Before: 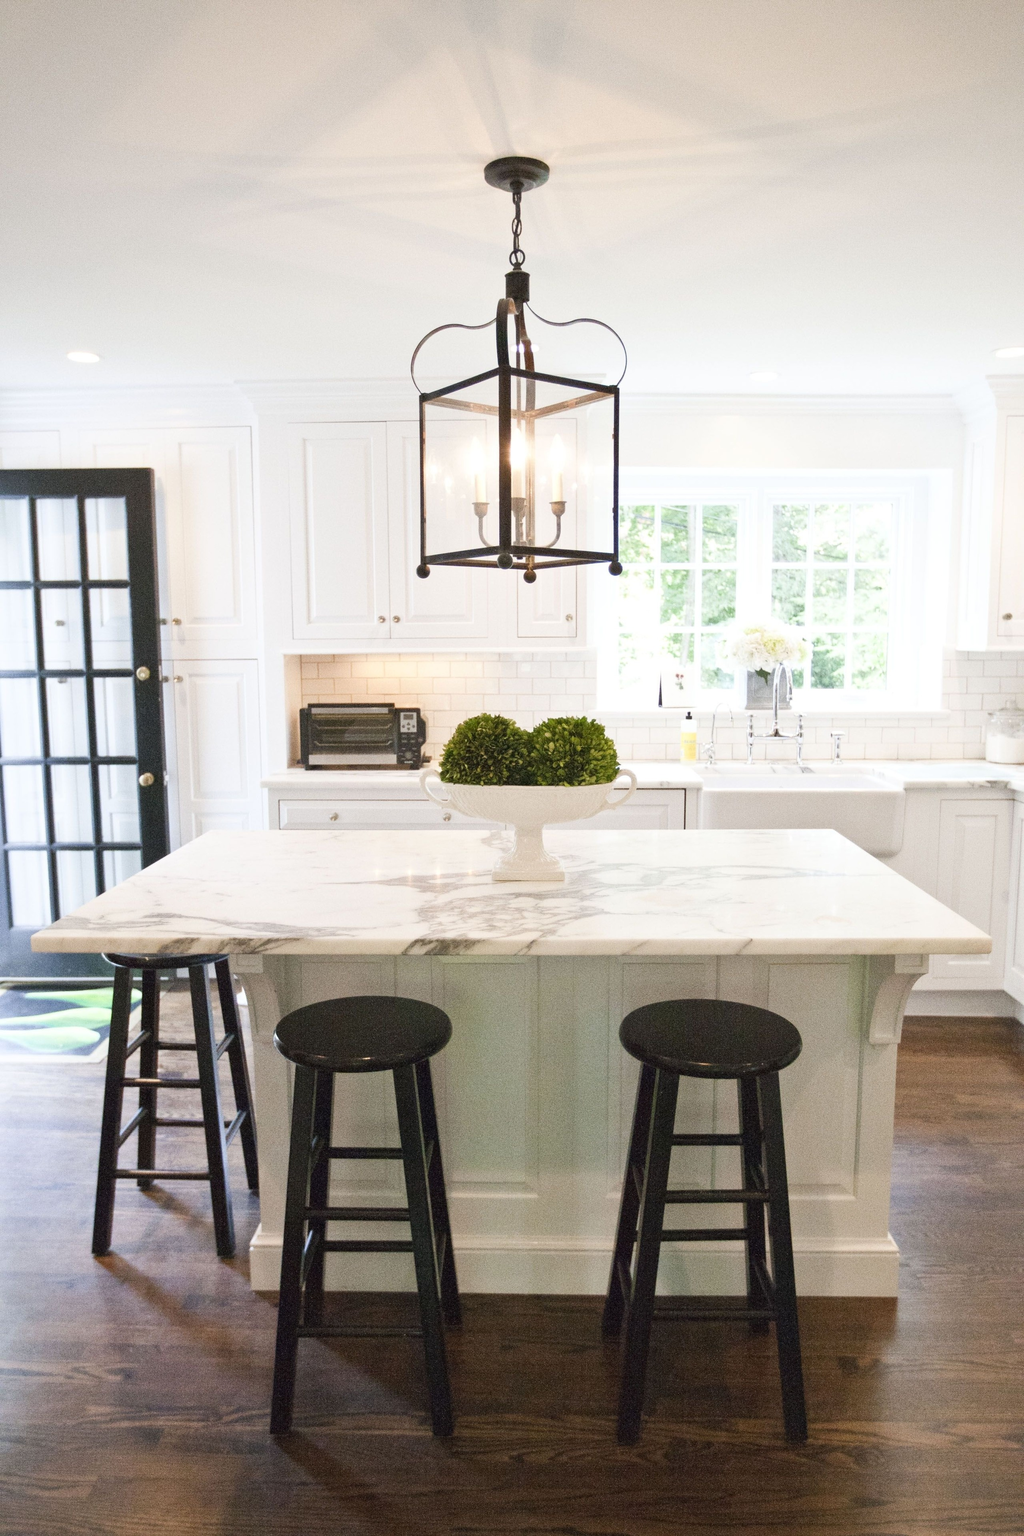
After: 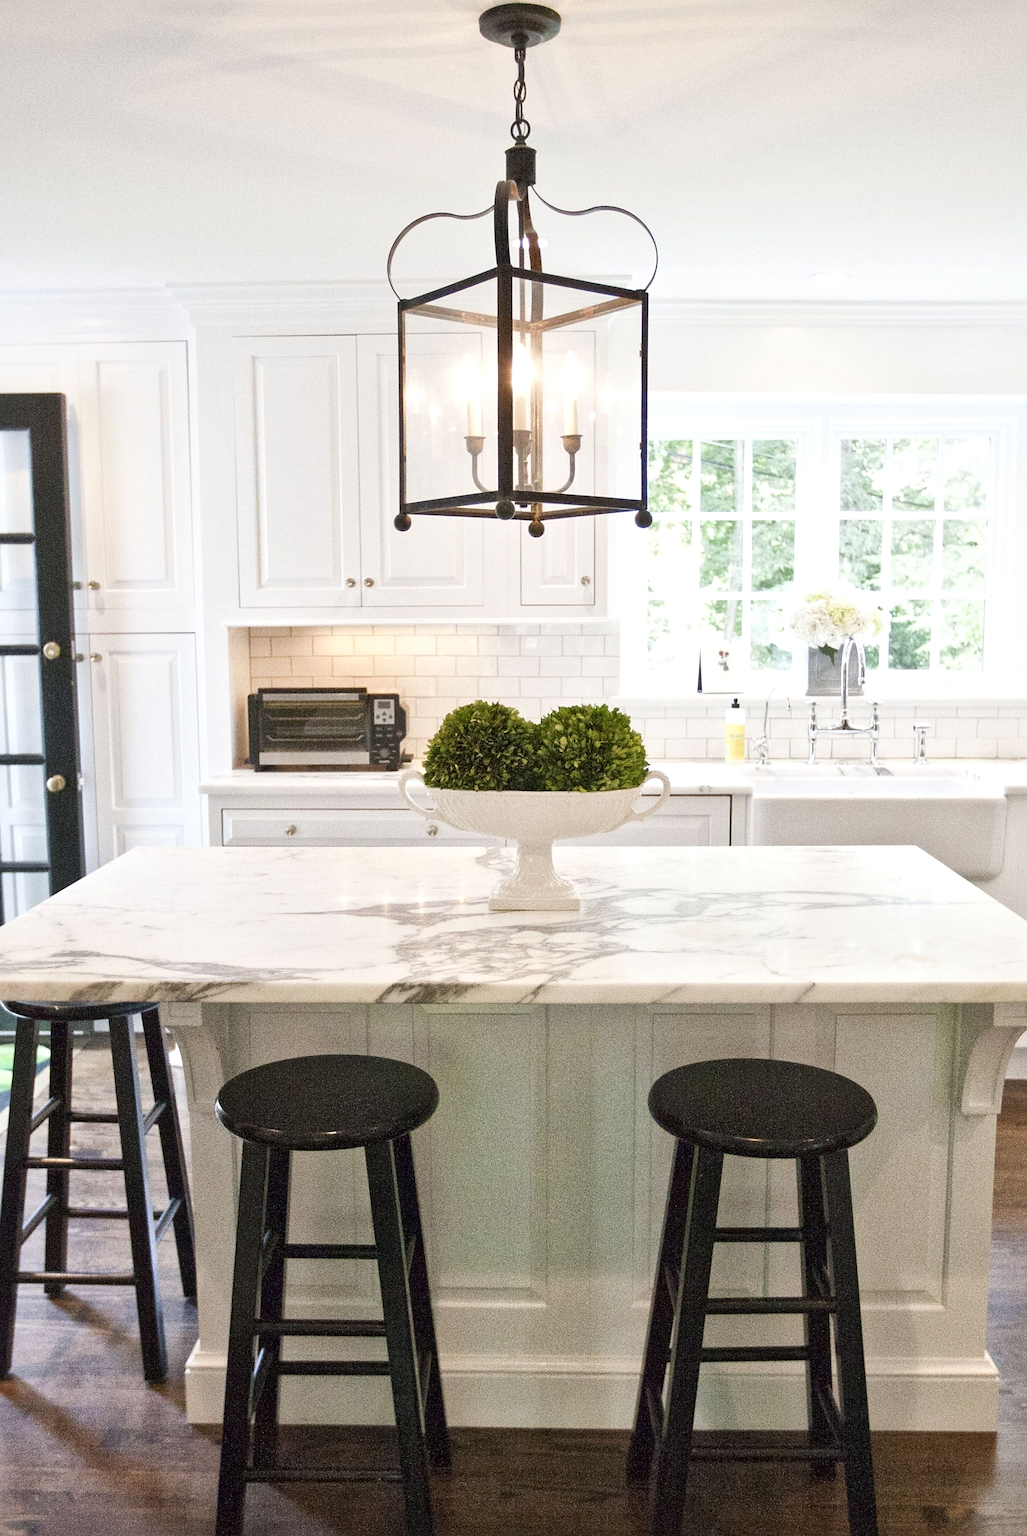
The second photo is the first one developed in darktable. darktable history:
sharpen: amount 0.218
local contrast: mode bilateral grid, contrast 20, coarseness 51, detail 147%, midtone range 0.2
crop and rotate: left 9.99%, top 10.069%, right 9.889%, bottom 10.11%
